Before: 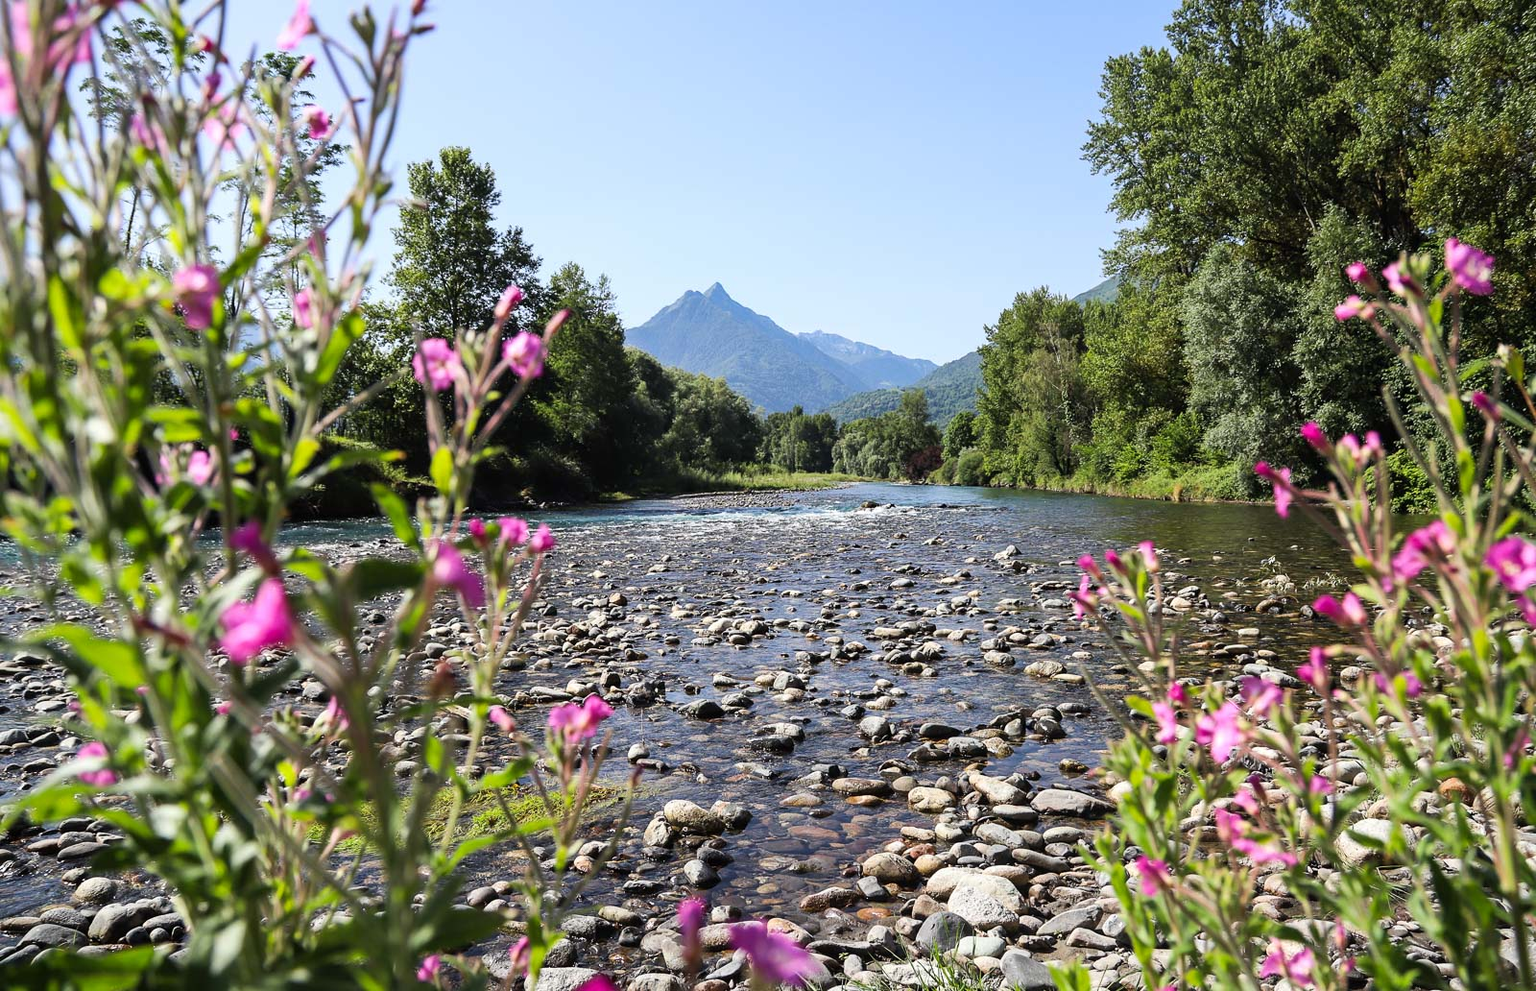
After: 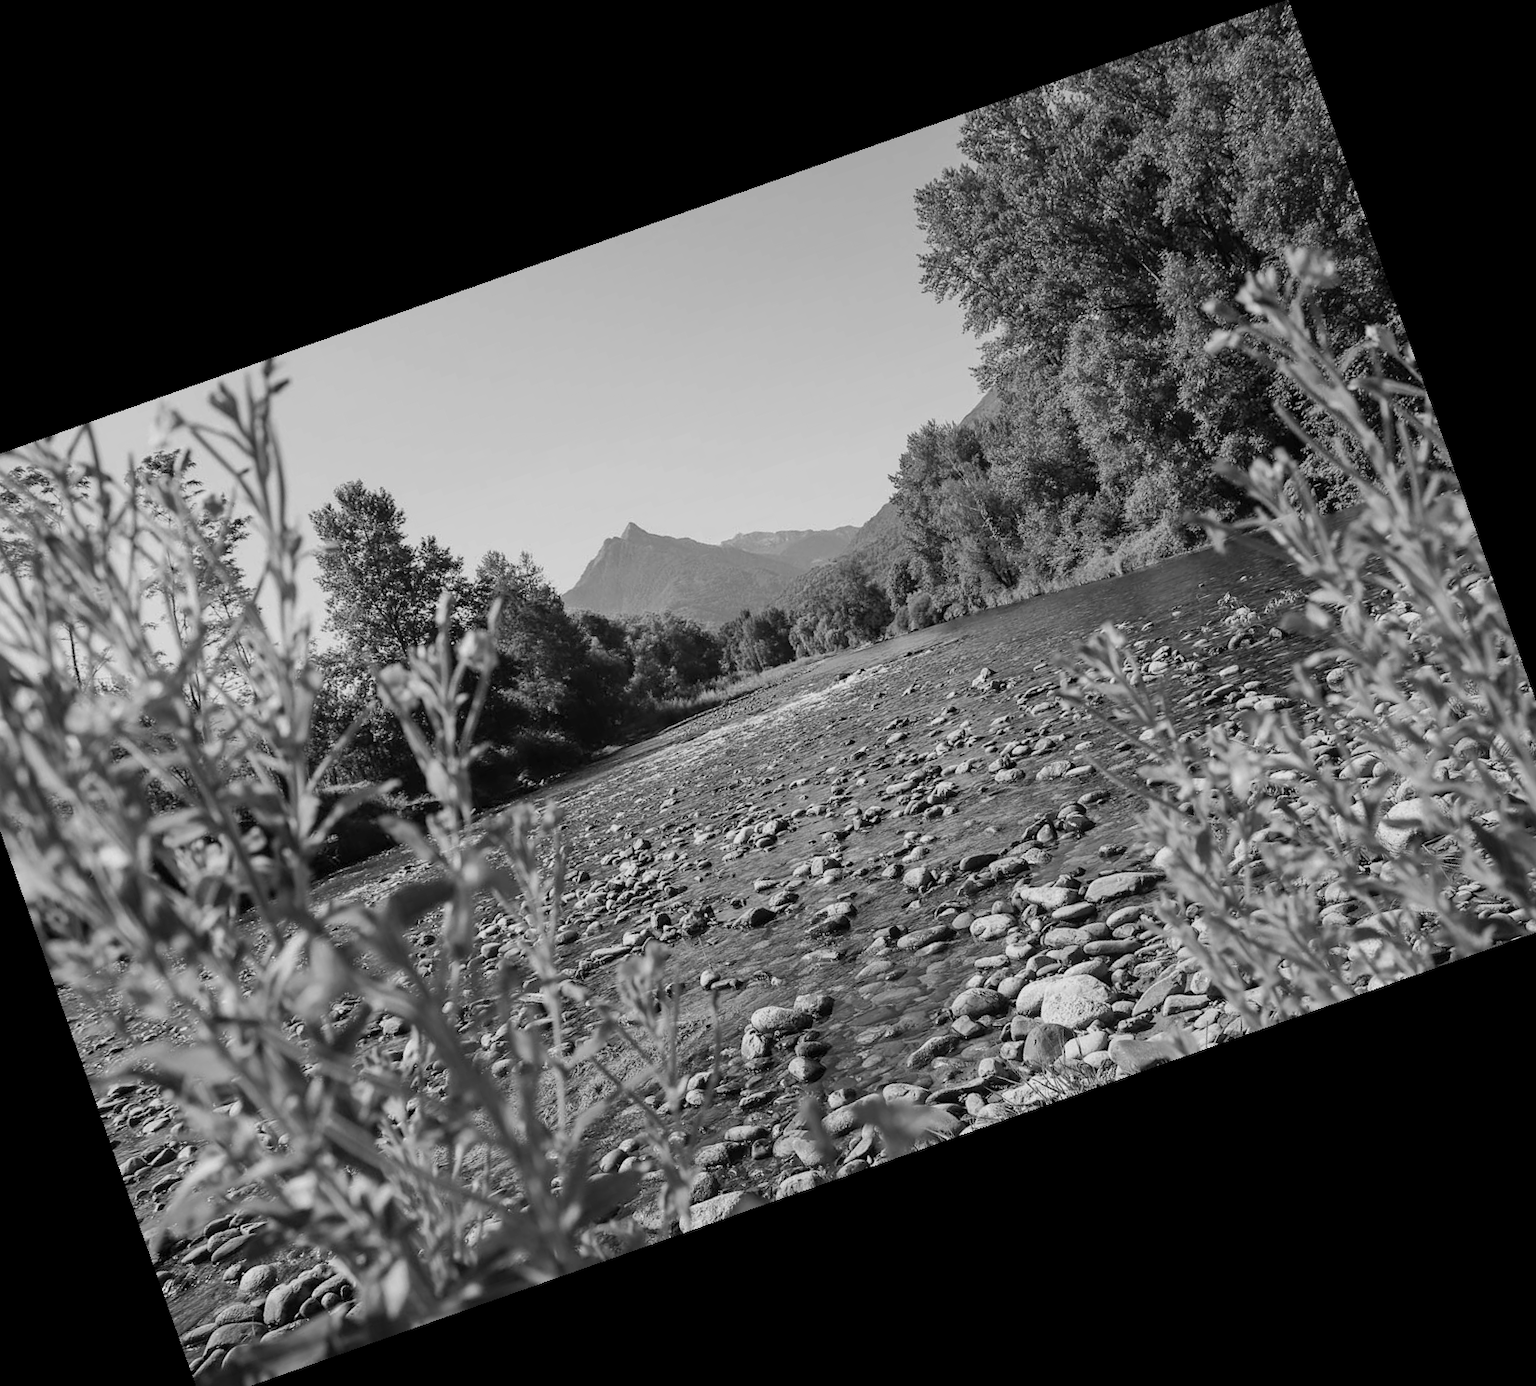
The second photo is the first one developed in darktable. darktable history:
crop and rotate: angle 19.43°, left 6.812%, right 4.125%, bottom 1.087%
monochrome: on, module defaults
tone equalizer: -8 EV 0.25 EV, -7 EV 0.417 EV, -6 EV 0.417 EV, -5 EV 0.25 EV, -3 EV -0.25 EV, -2 EV -0.417 EV, -1 EV -0.417 EV, +0 EV -0.25 EV, edges refinement/feathering 500, mask exposure compensation -1.57 EV, preserve details guided filter
